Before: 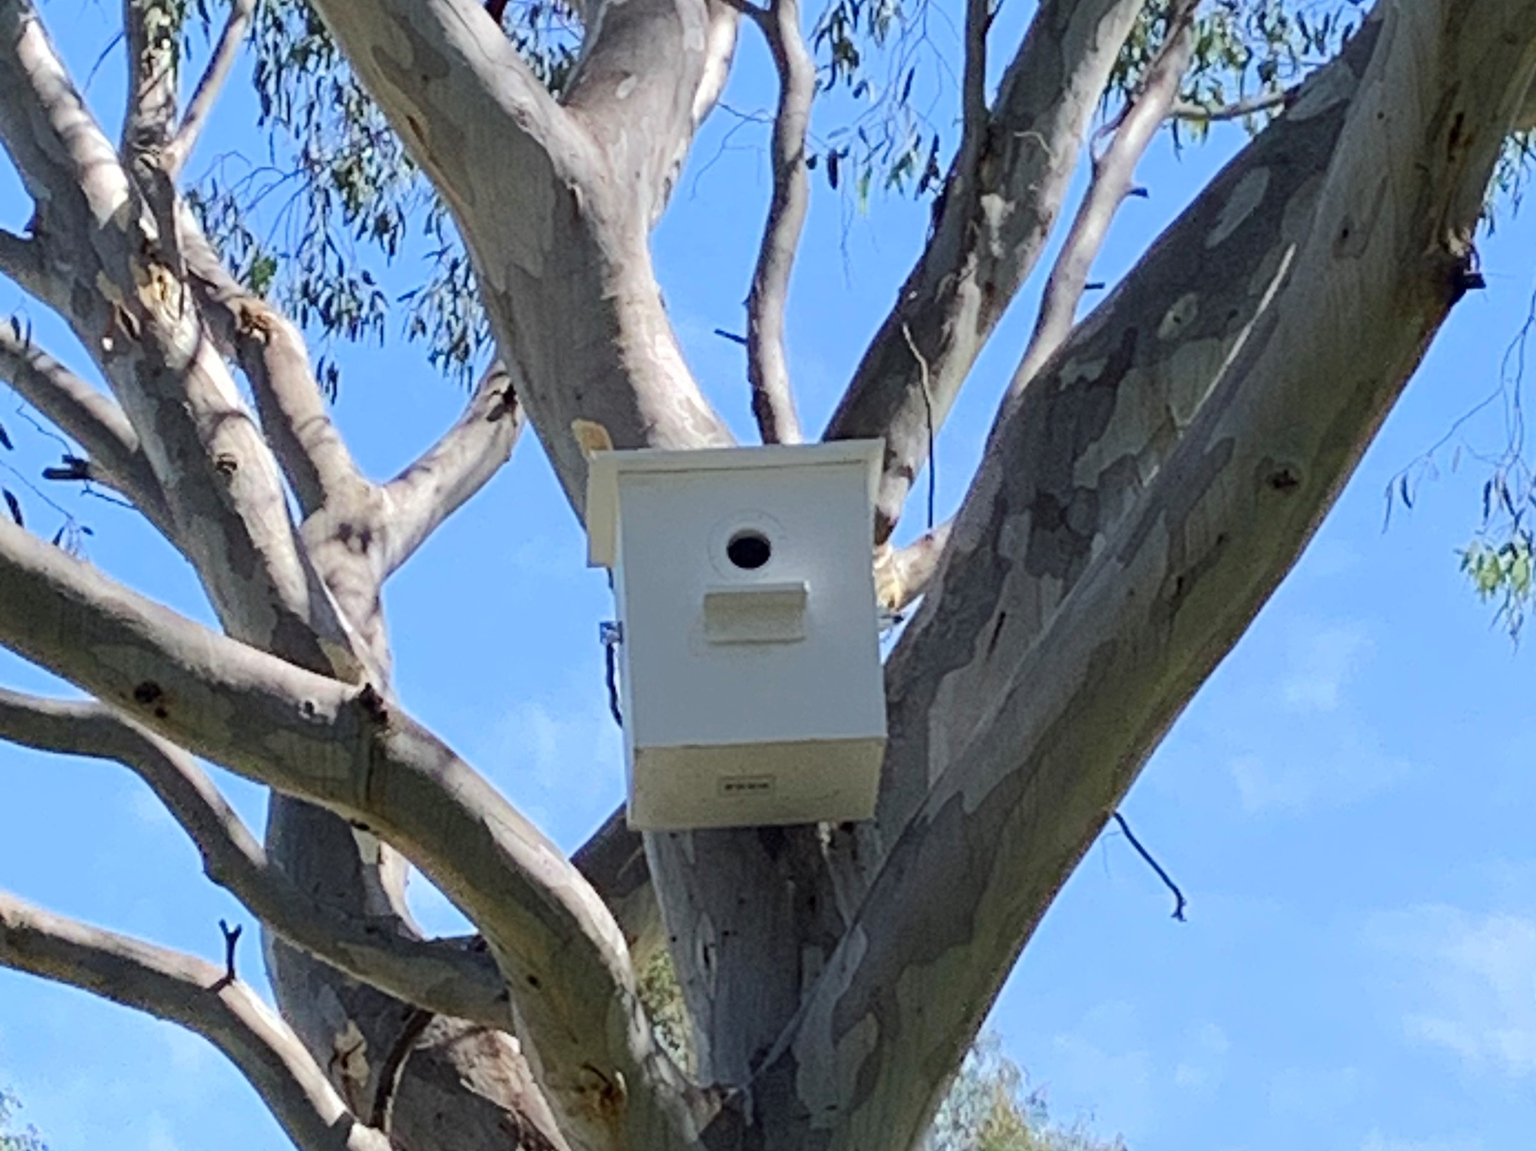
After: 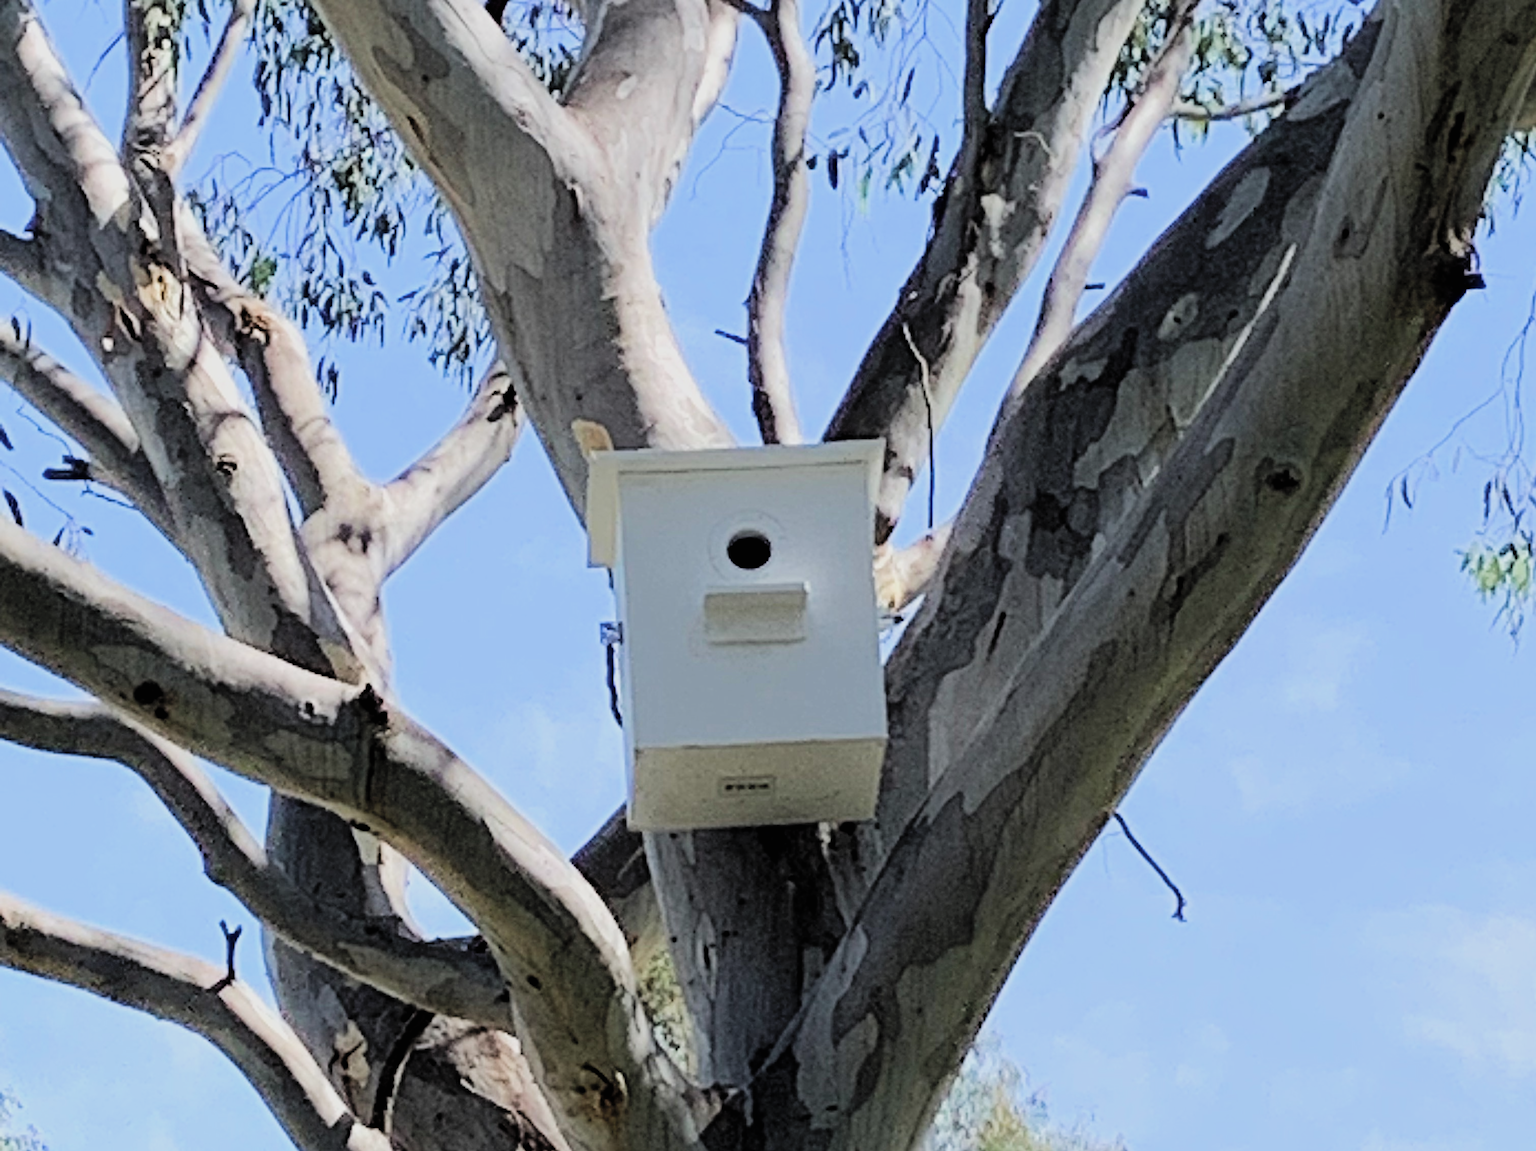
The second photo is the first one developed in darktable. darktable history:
contrast brightness saturation: brightness 0.13
filmic rgb: black relative exposure -5 EV, hardness 2.88, contrast 1.2, highlights saturation mix -30%
sharpen: on, module defaults
